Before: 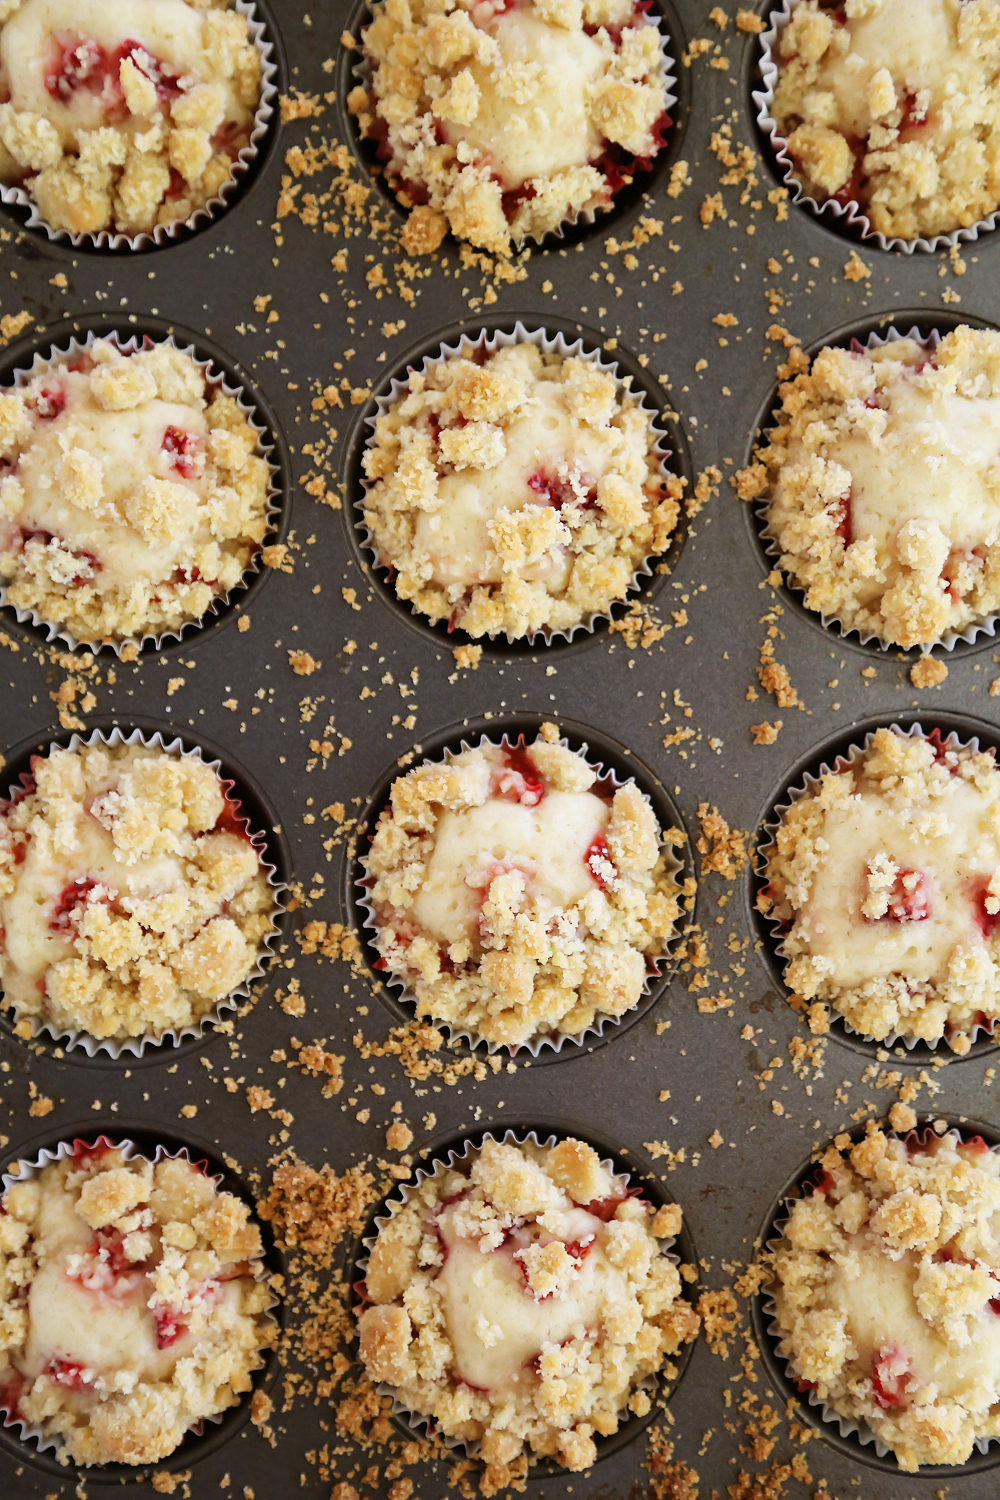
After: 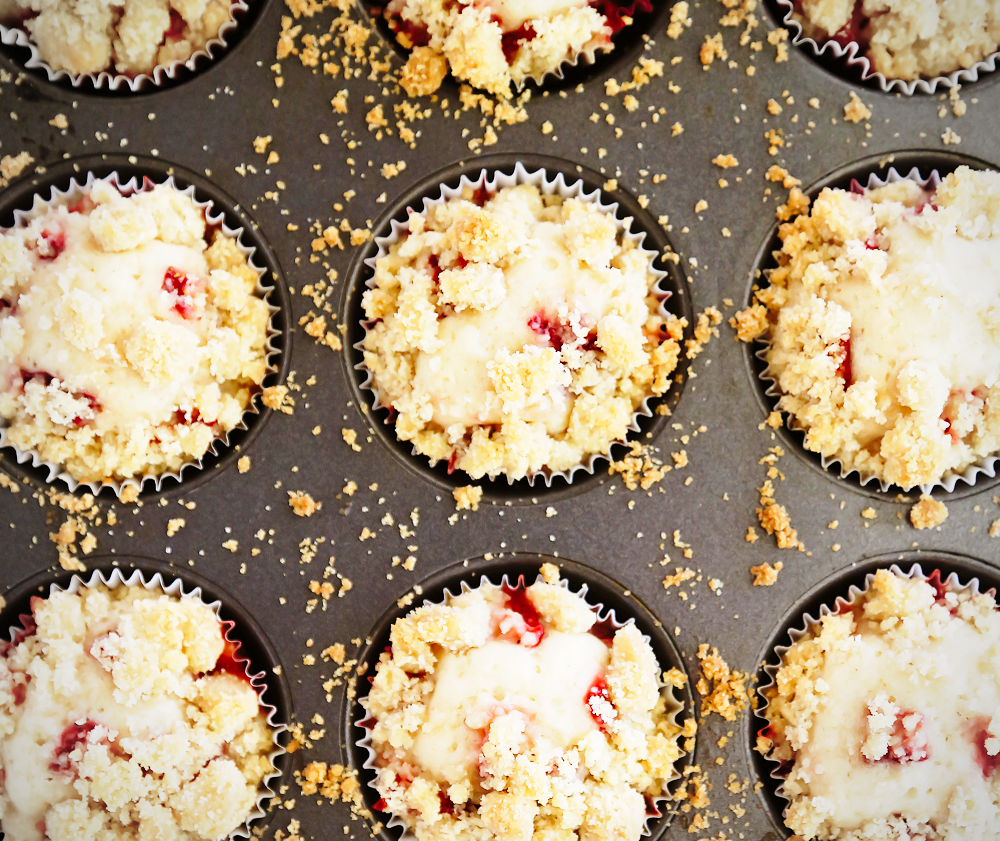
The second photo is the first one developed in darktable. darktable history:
base curve: curves: ch0 [(0, 0) (0.028, 0.03) (0.121, 0.232) (0.46, 0.748) (0.859, 0.968) (1, 1)], preserve colors none
vignetting: fall-off radius 60.92%
exposure: compensate highlight preservation false
crop and rotate: top 10.605%, bottom 33.274%
